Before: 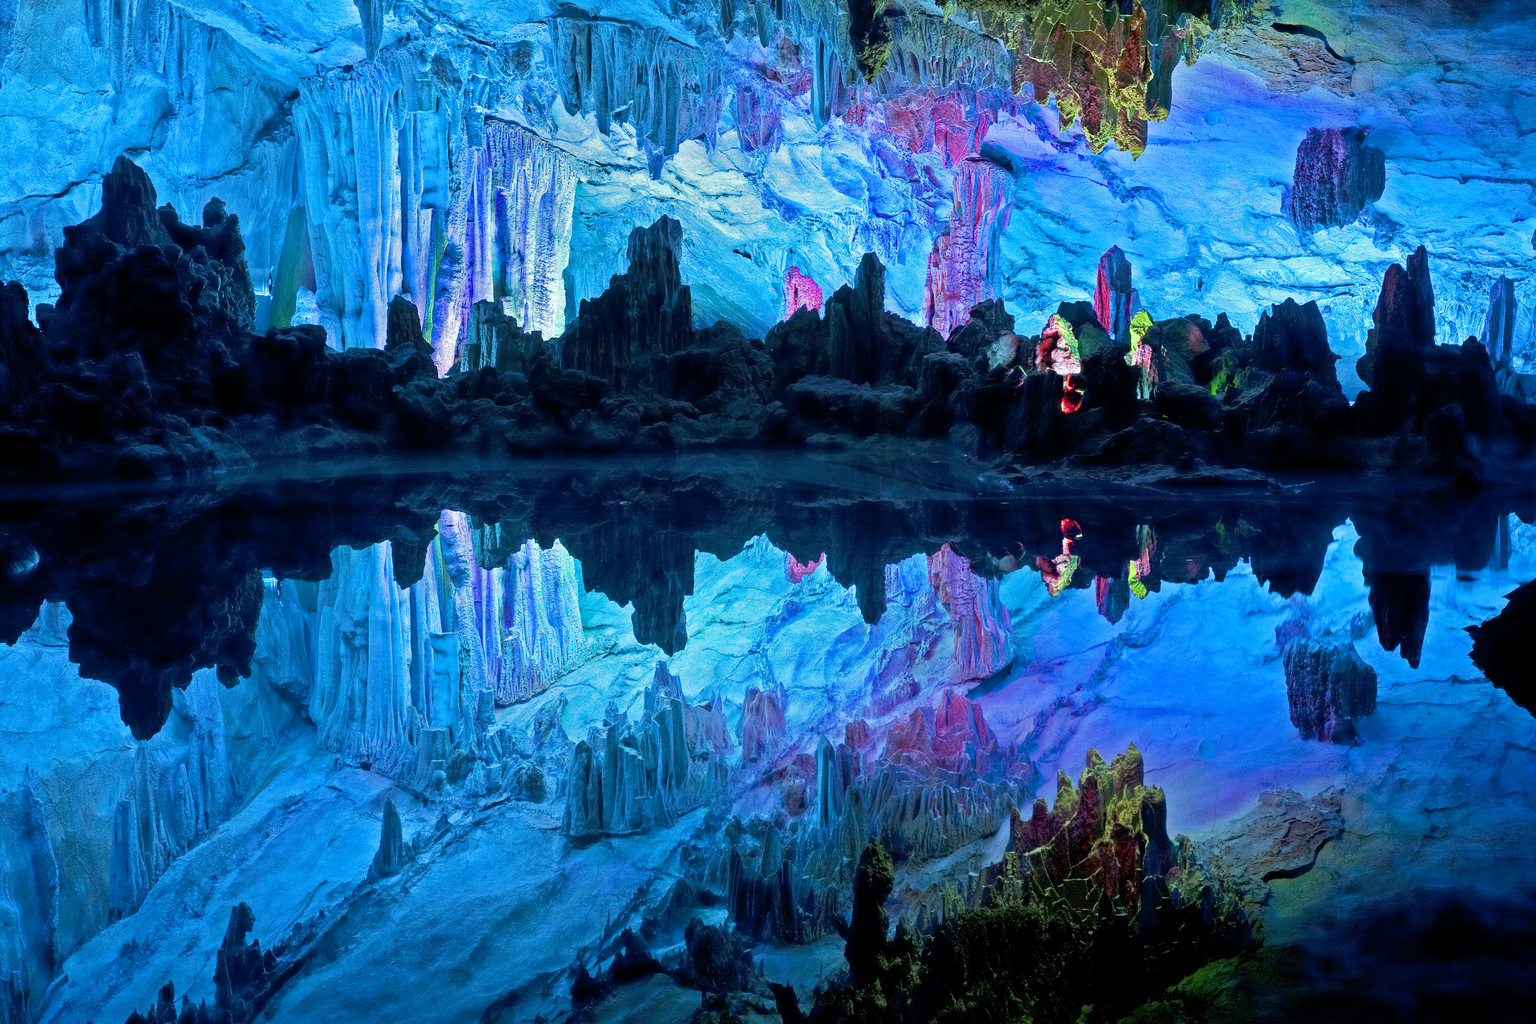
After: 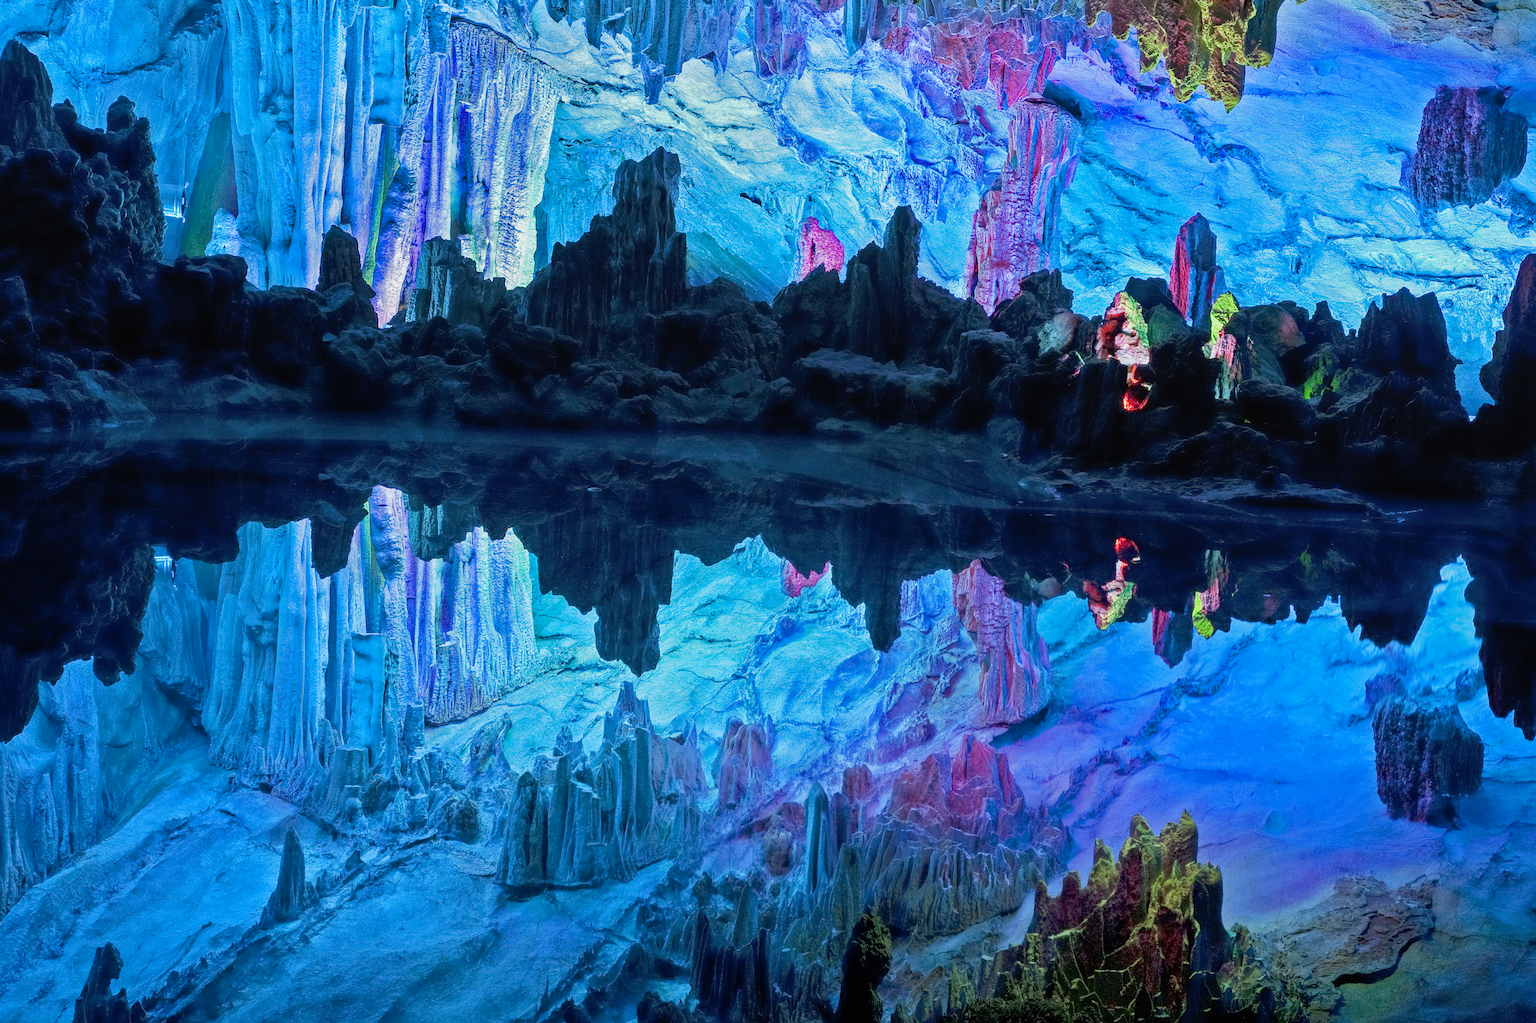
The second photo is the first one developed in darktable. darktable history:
crop and rotate: angle -3.15°, left 5.203%, top 5.224%, right 4.74%, bottom 4.758%
local contrast: detail 109%
